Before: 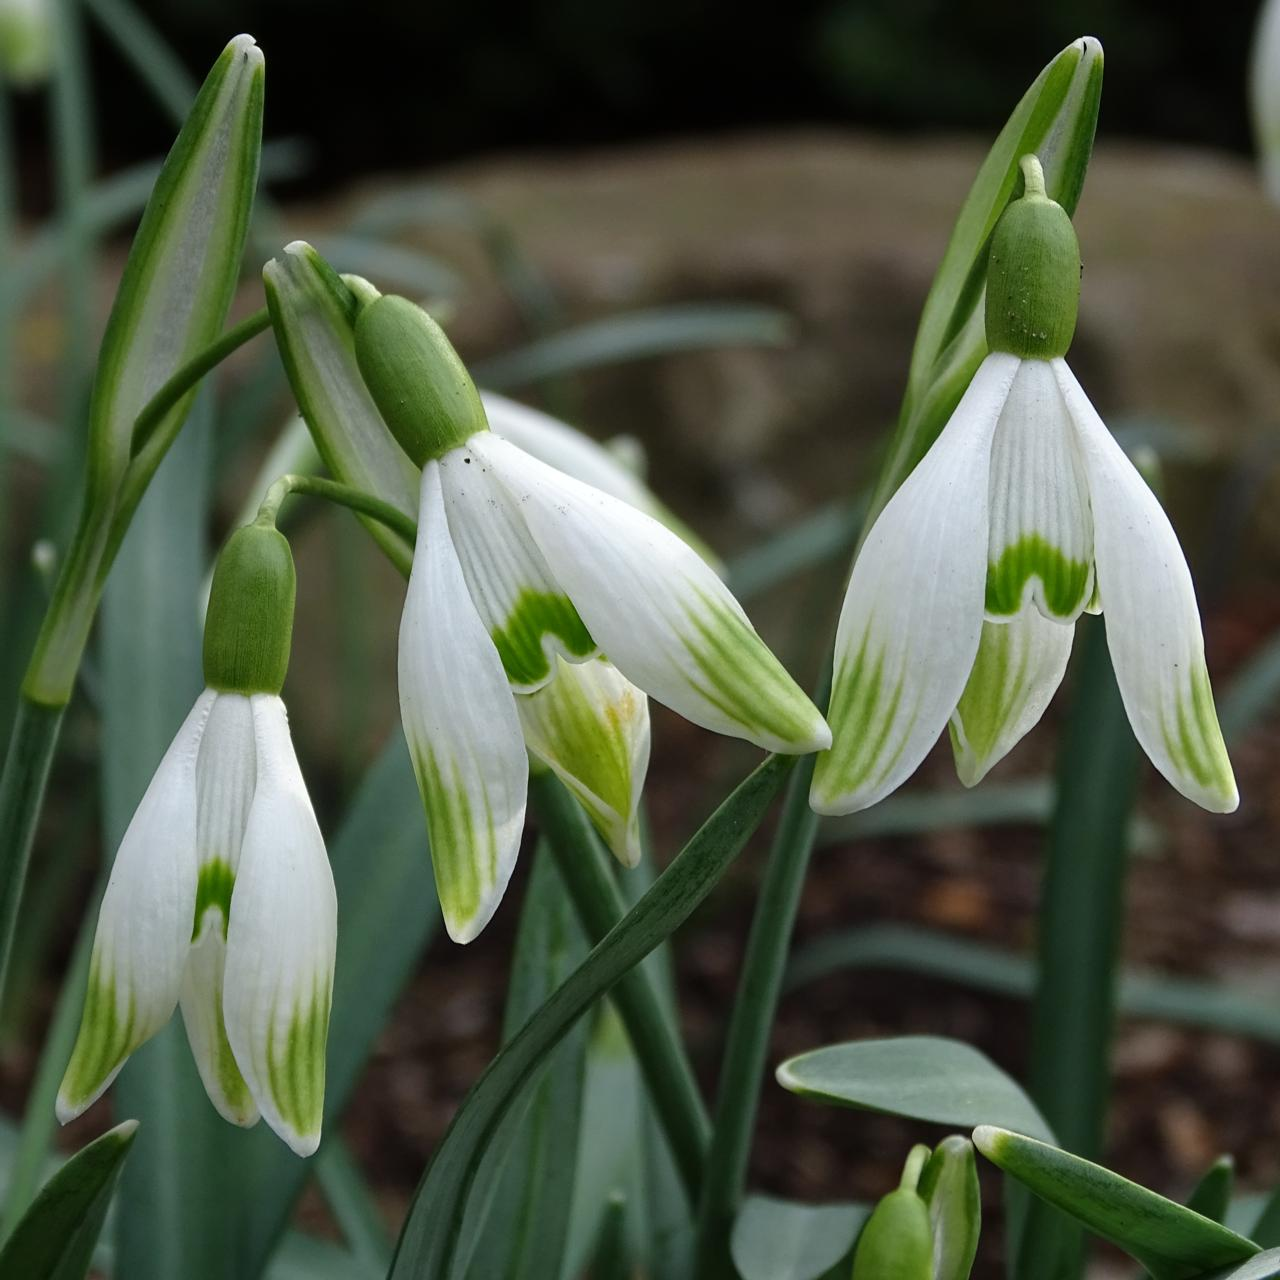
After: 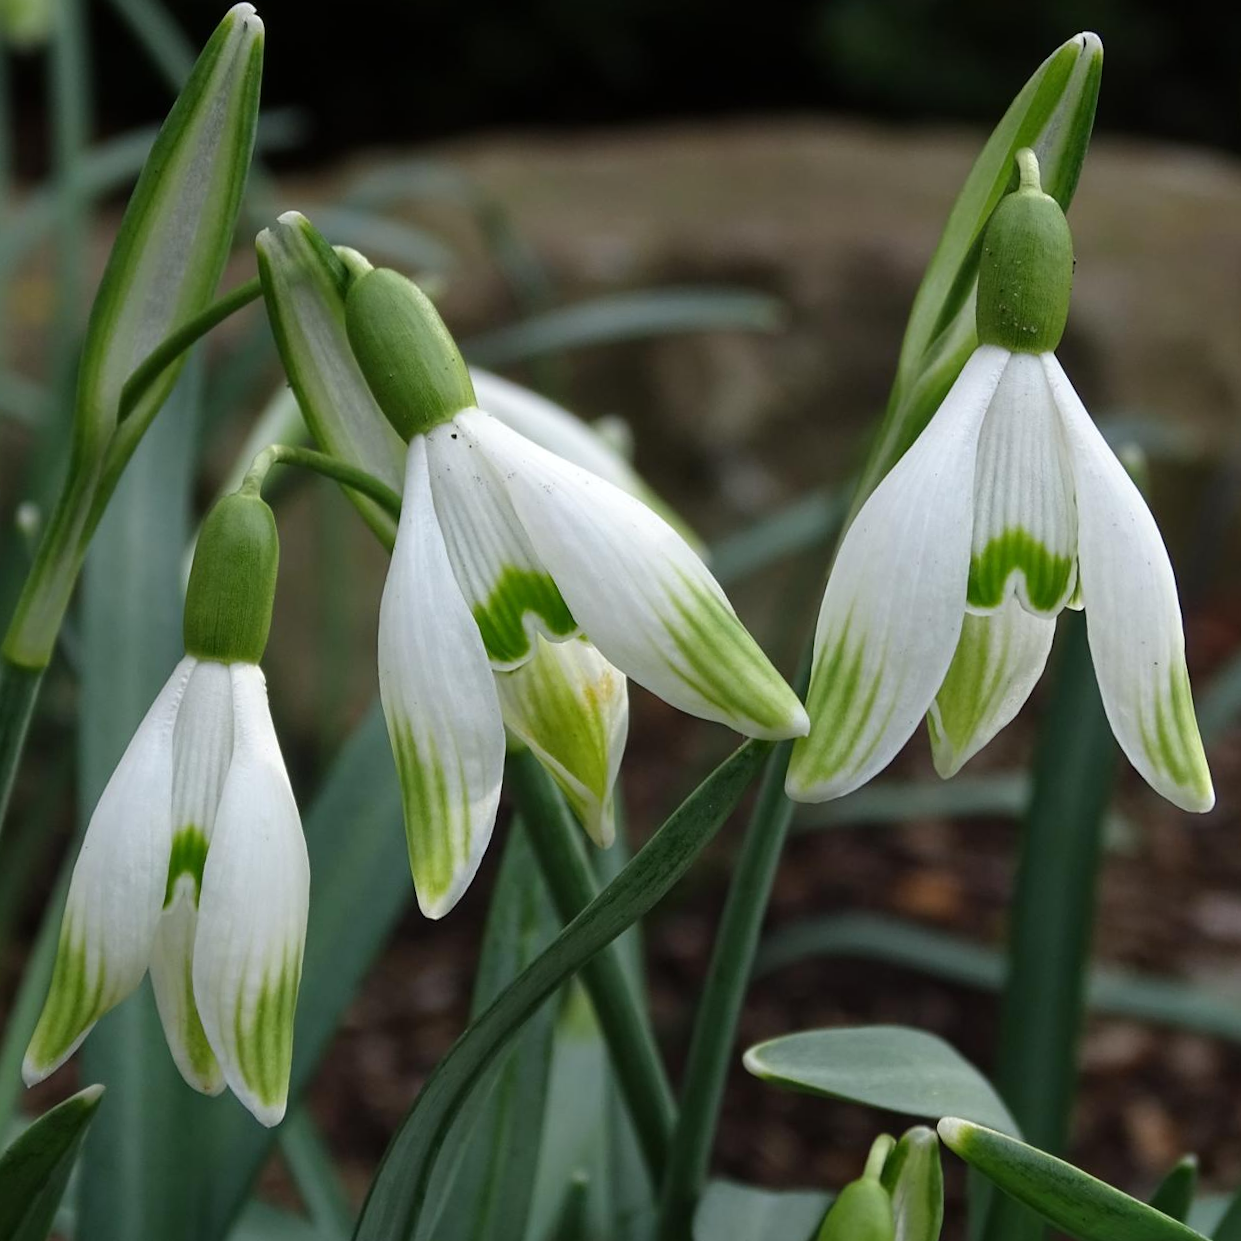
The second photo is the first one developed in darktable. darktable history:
tone equalizer: on, module defaults
crop and rotate: angle -1.82°
